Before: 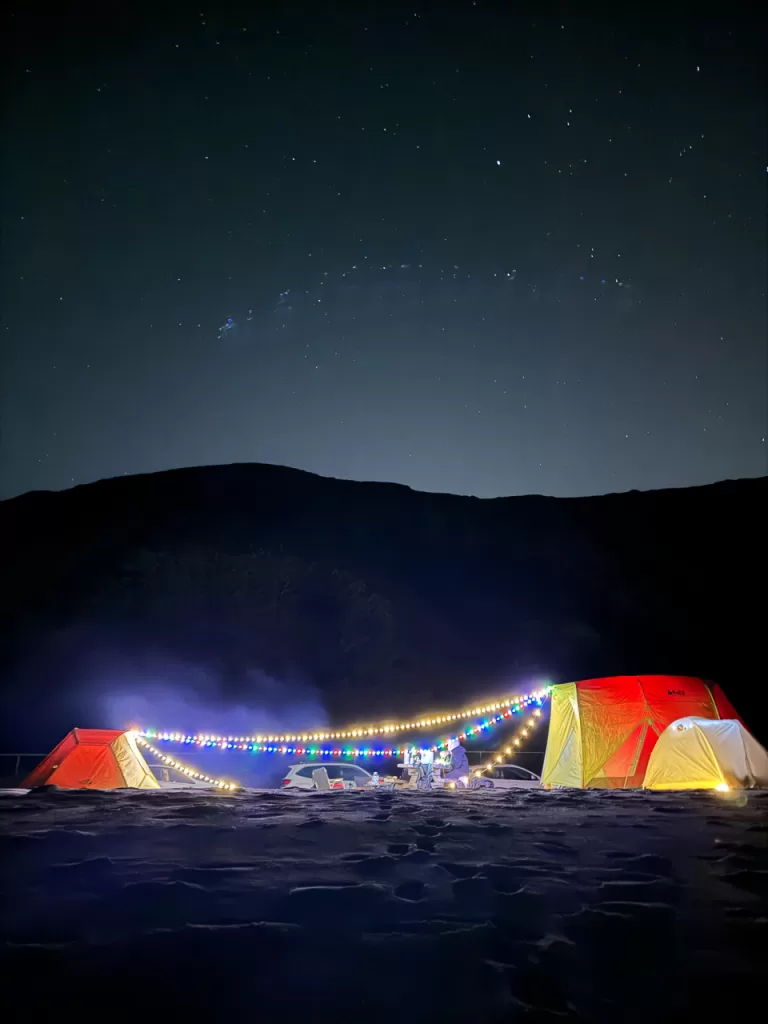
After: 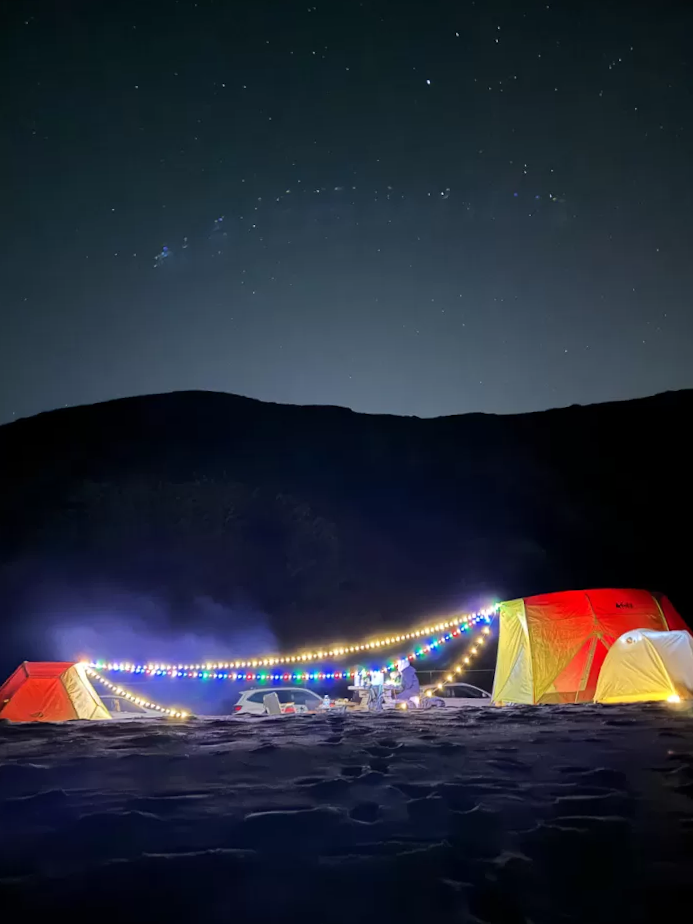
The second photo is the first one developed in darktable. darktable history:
crop and rotate: angle 1.96°, left 5.673%, top 5.673%
shadows and highlights: radius 331.84, shadows 53.55, highlights -100, compress 94.63%, highlights color adjustment 73.23%, soften with gaussian
tone equalizer: on, module defaults
